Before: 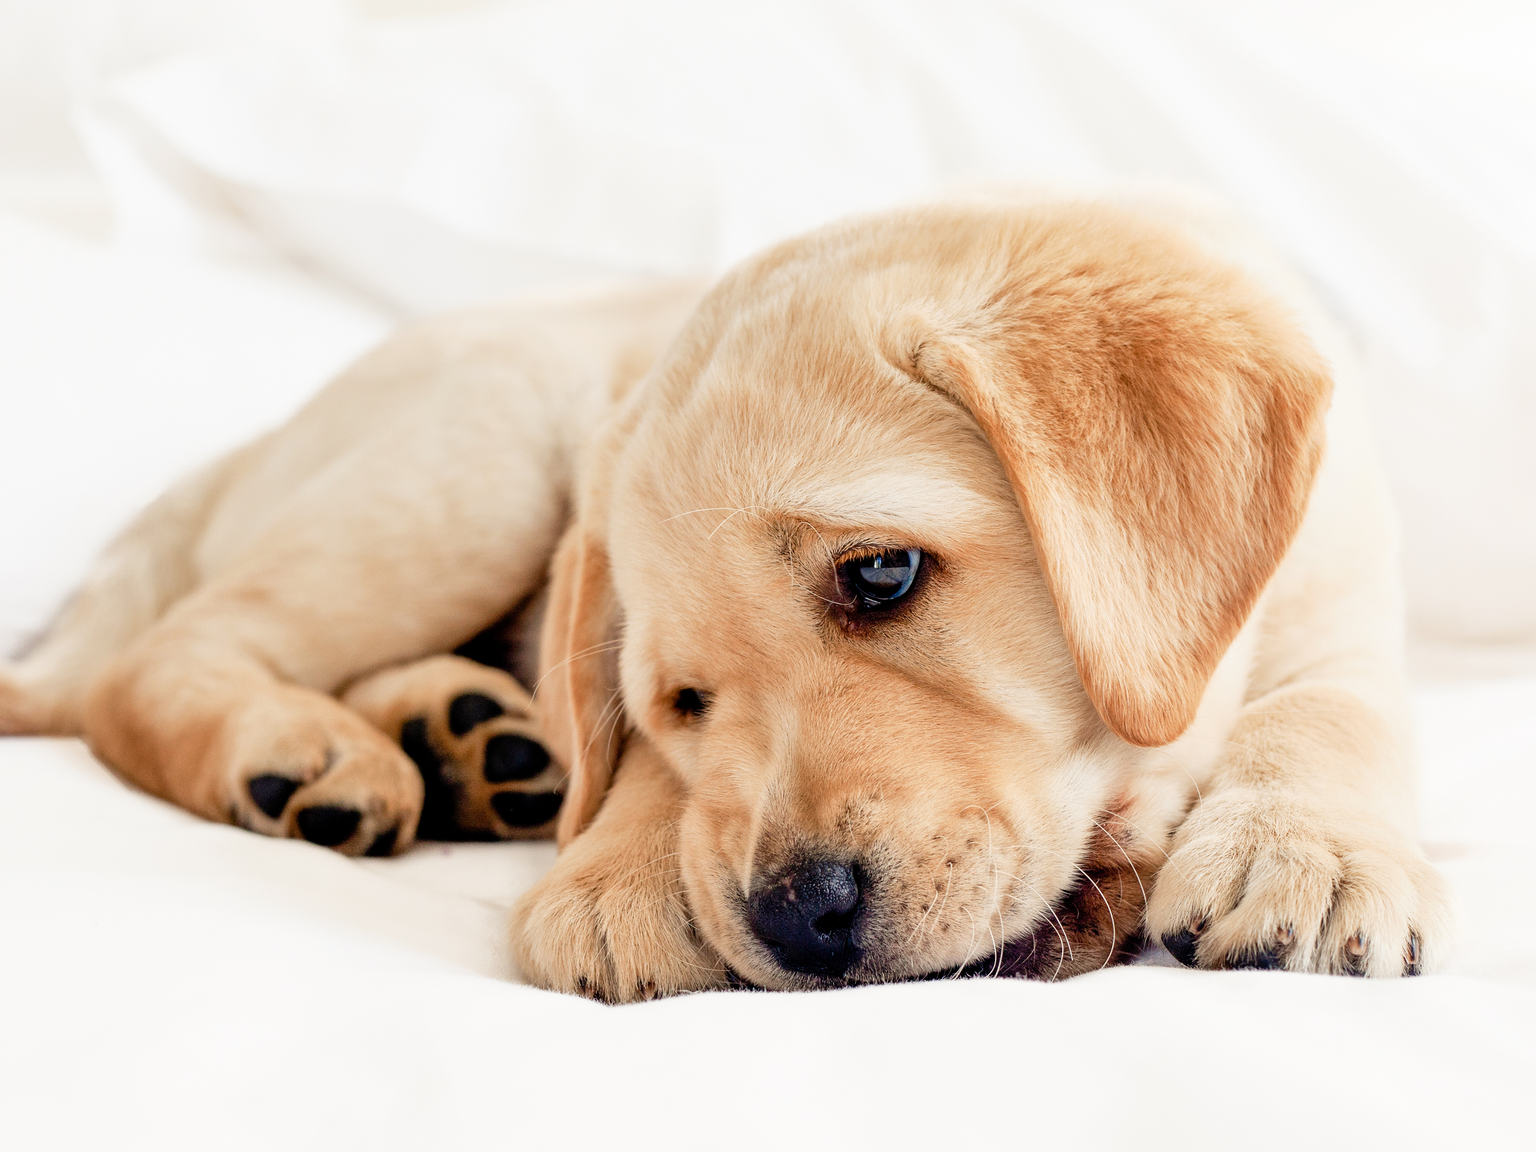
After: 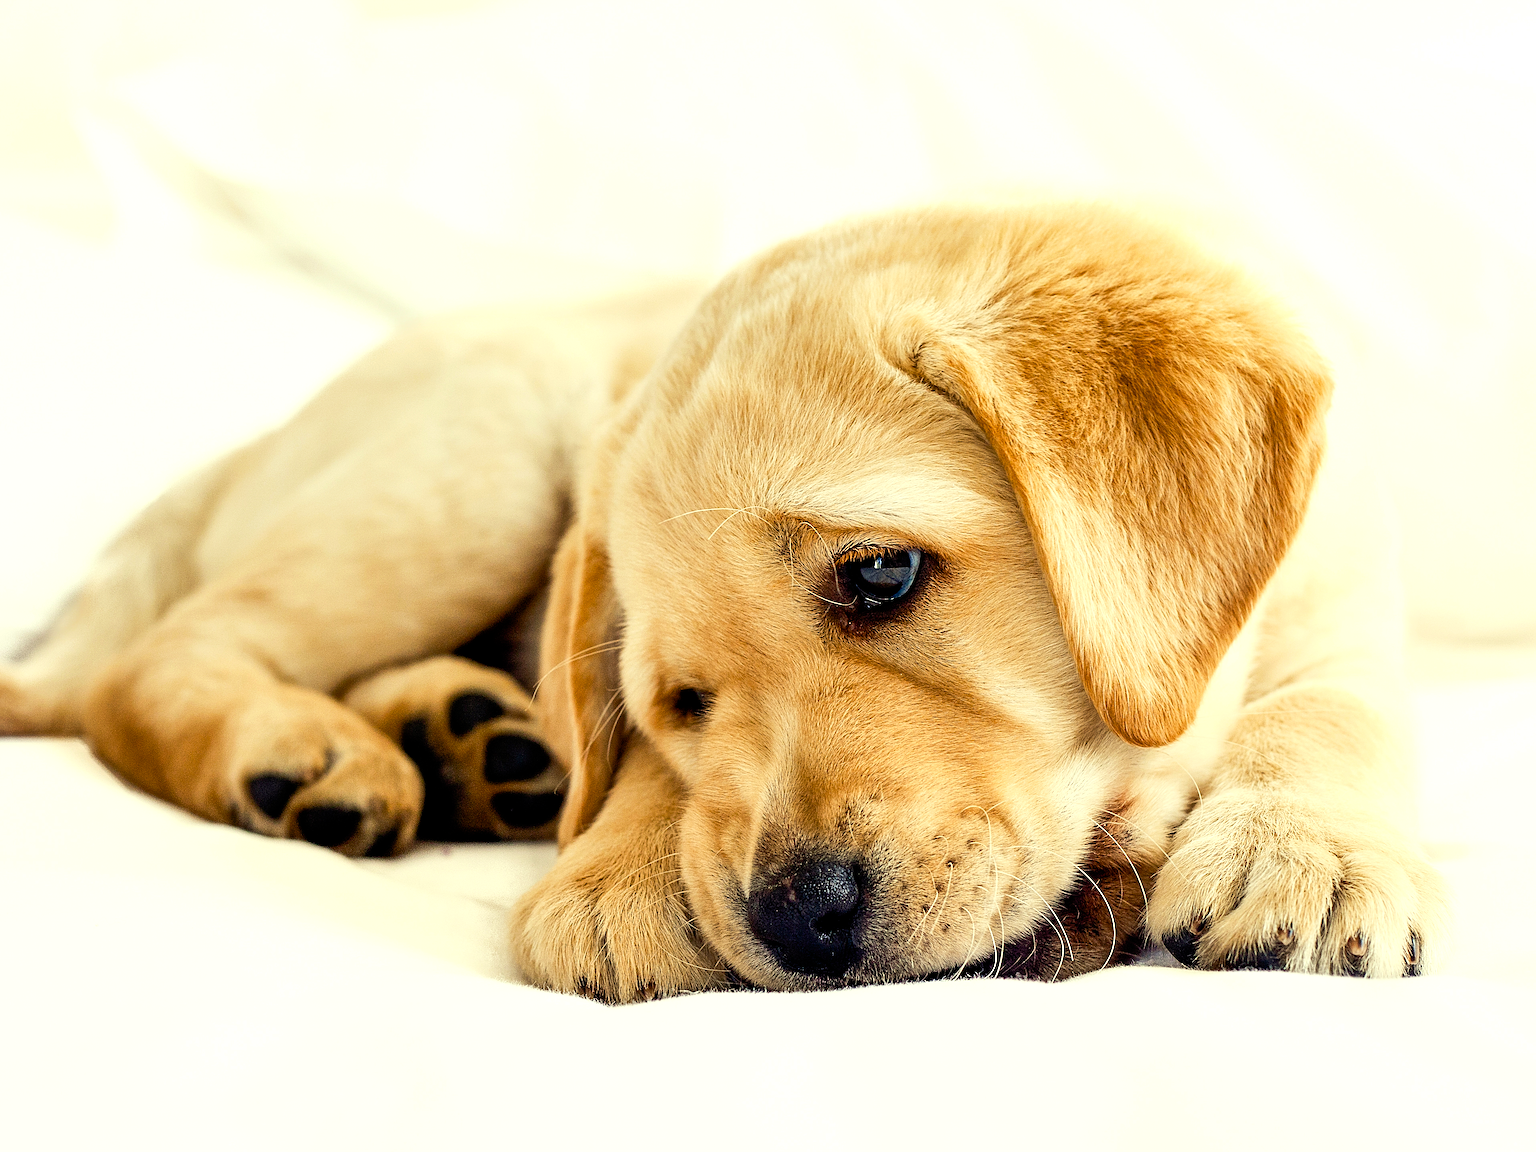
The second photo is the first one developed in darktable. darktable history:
sharpen: radius 2.531, amount 0.62
exposure: exposure 0.172 EV, compensate highlight preservation false
color balance rgb: perceptual saturation grading › global saturation 29.664%, perceptual brilliance grading › highlights 3.906%, perceptual brilliance grading › mid-tones -18.446%, perceptual brilliance grading › shadows -41.843%, global vibrance 14.433%
color correction: highlights a* -5.8, highlights b* 11.15
